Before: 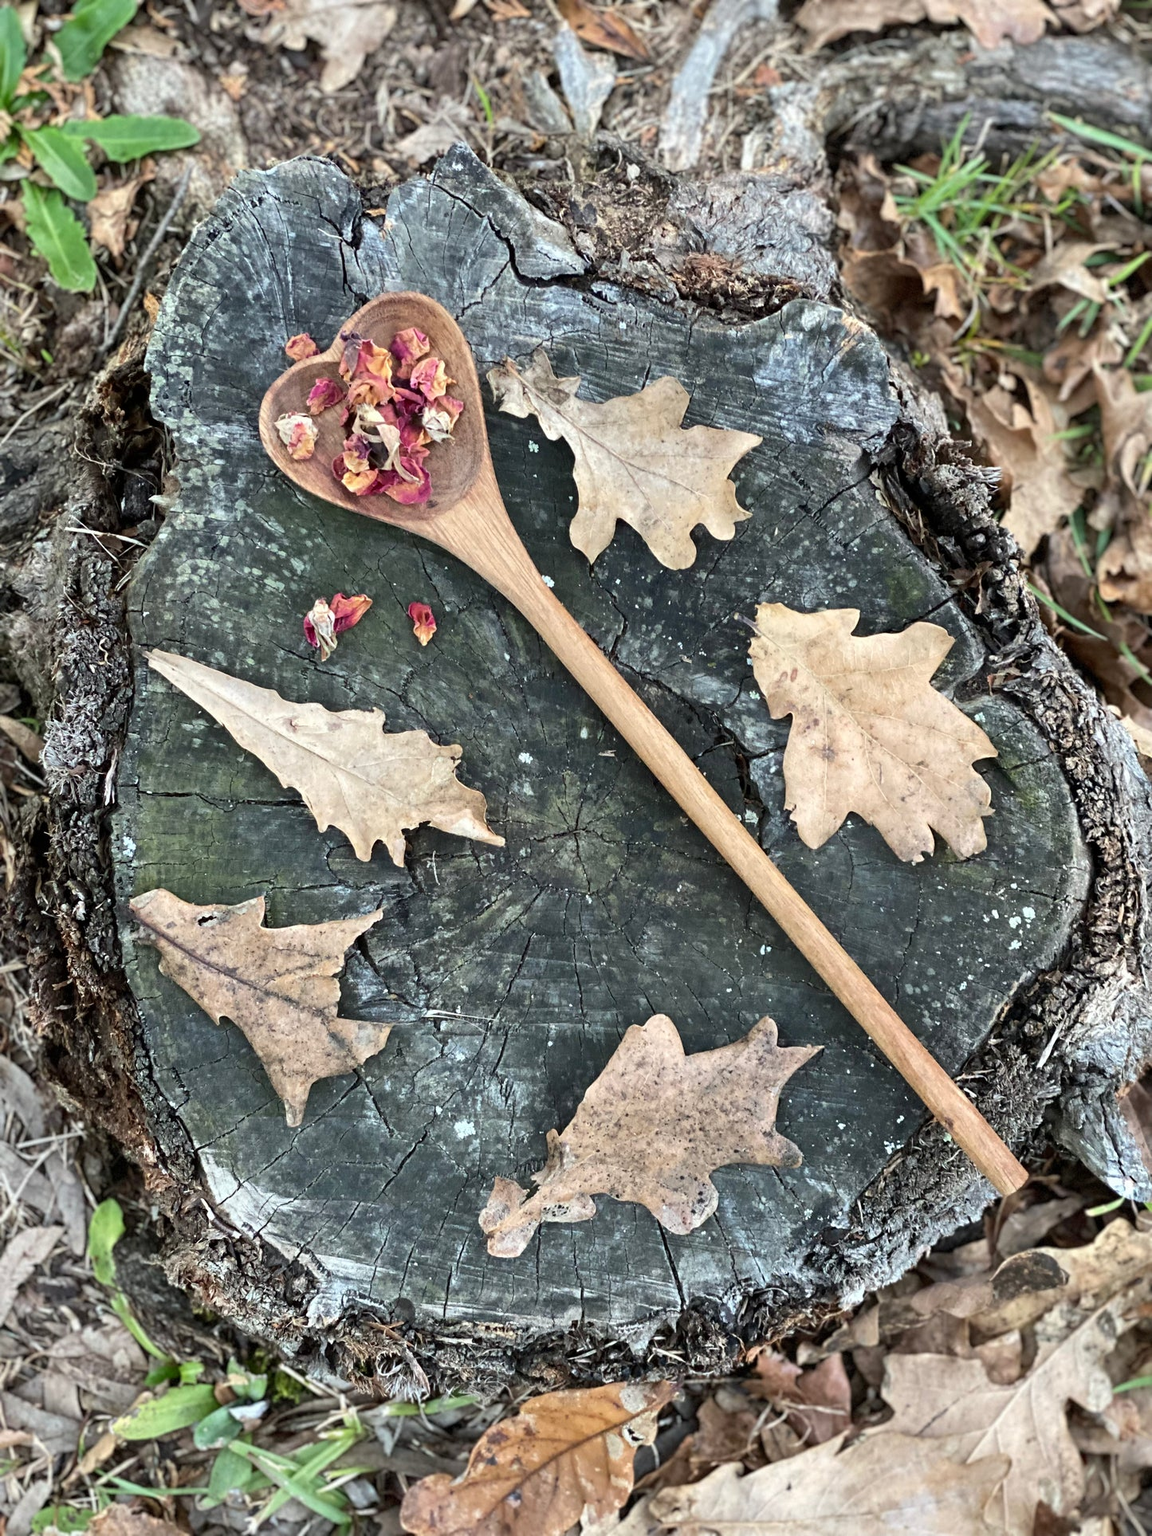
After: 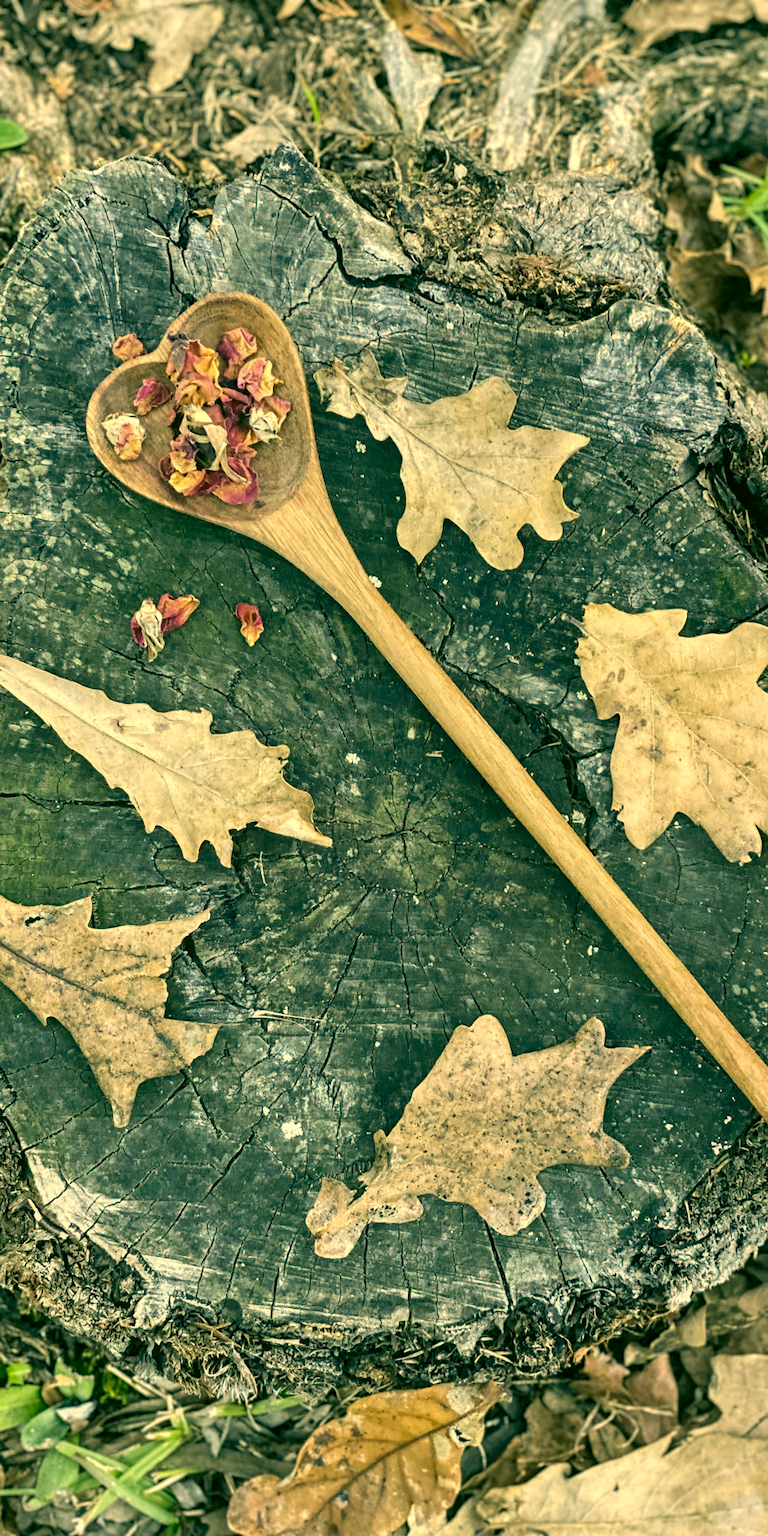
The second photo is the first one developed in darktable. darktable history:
crop and rotate: left 15.055%, right 18.278%
color correction: highlights a* 5.62, highlights b* 33.57, shadows a* -25.86, shadows b* 4.02
local contrast: on, module defaults
